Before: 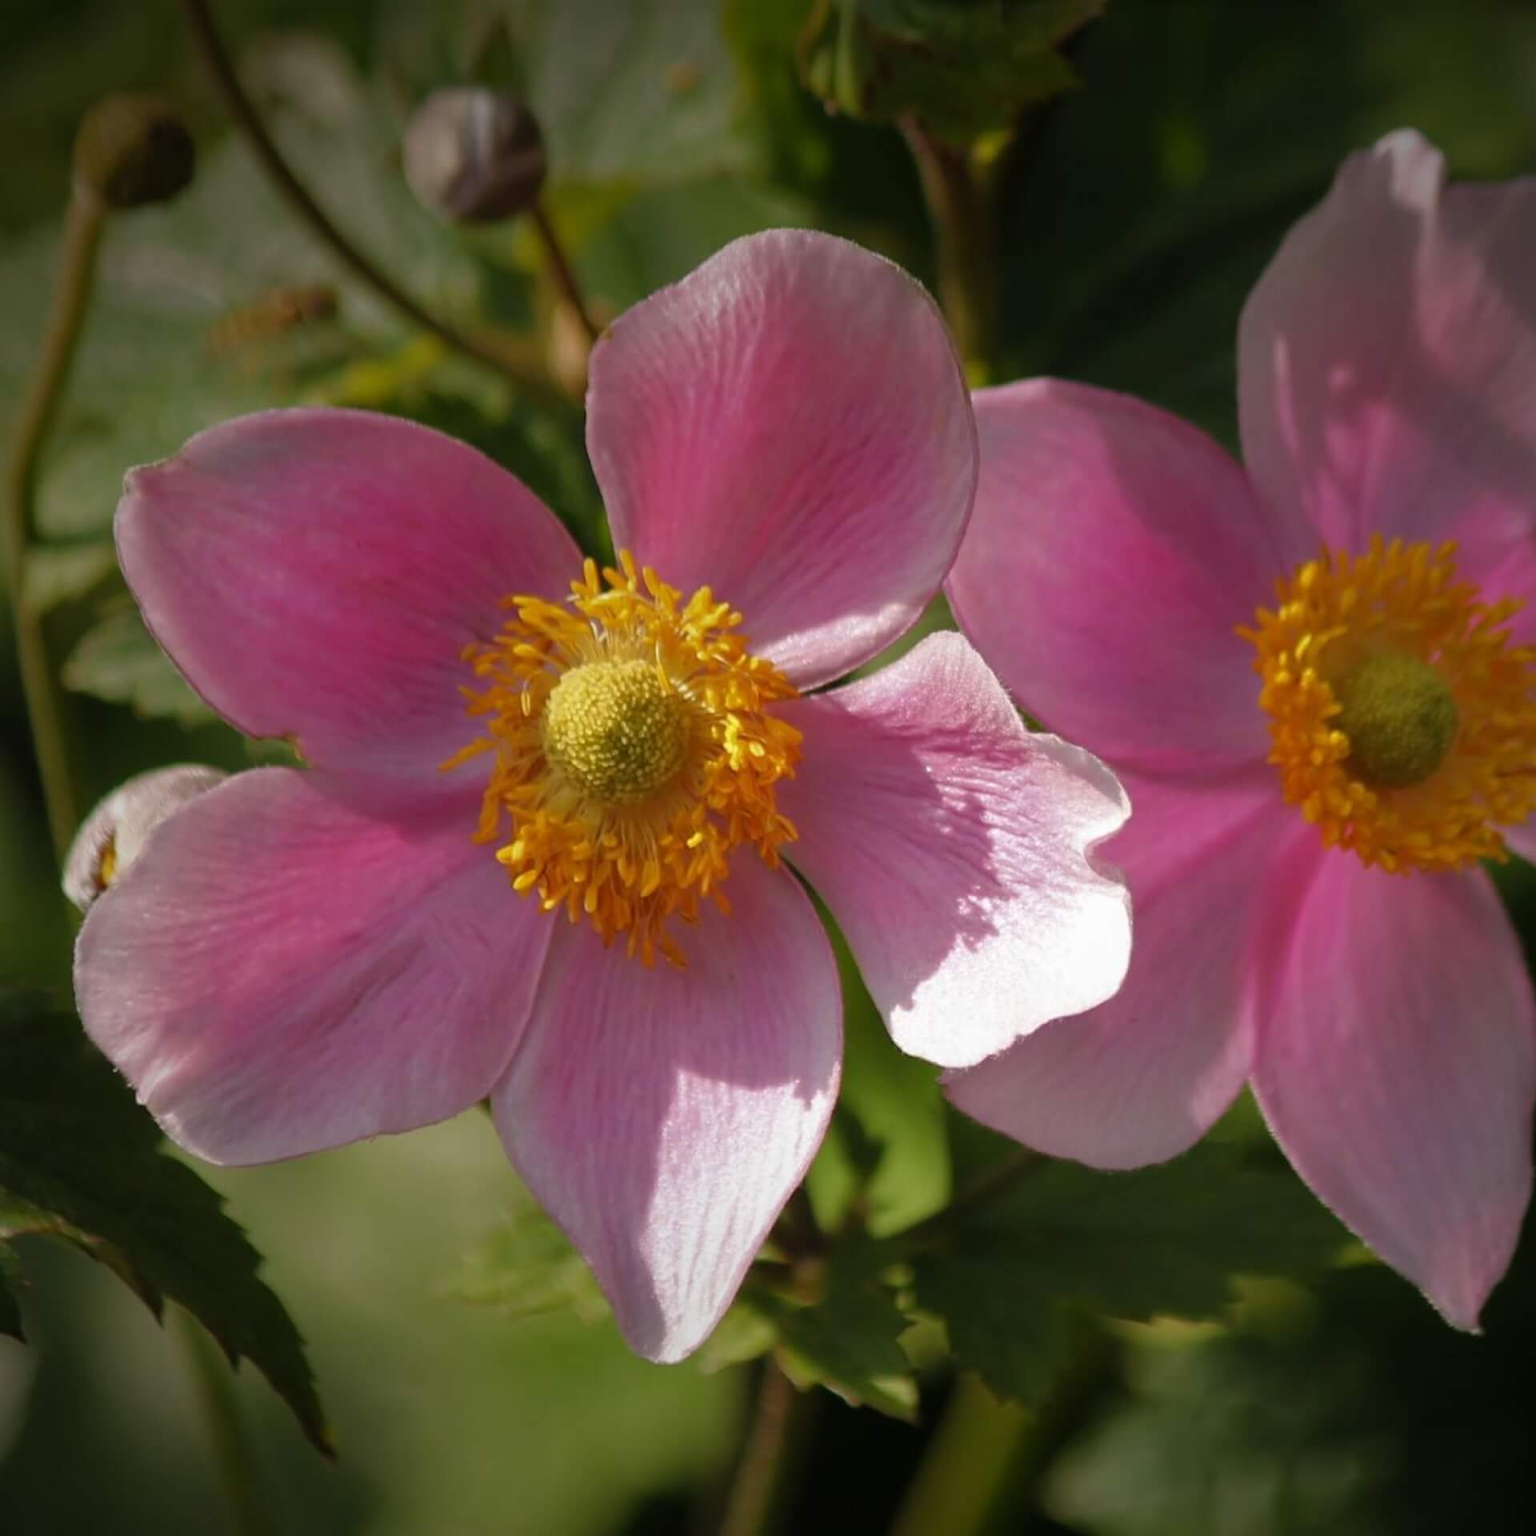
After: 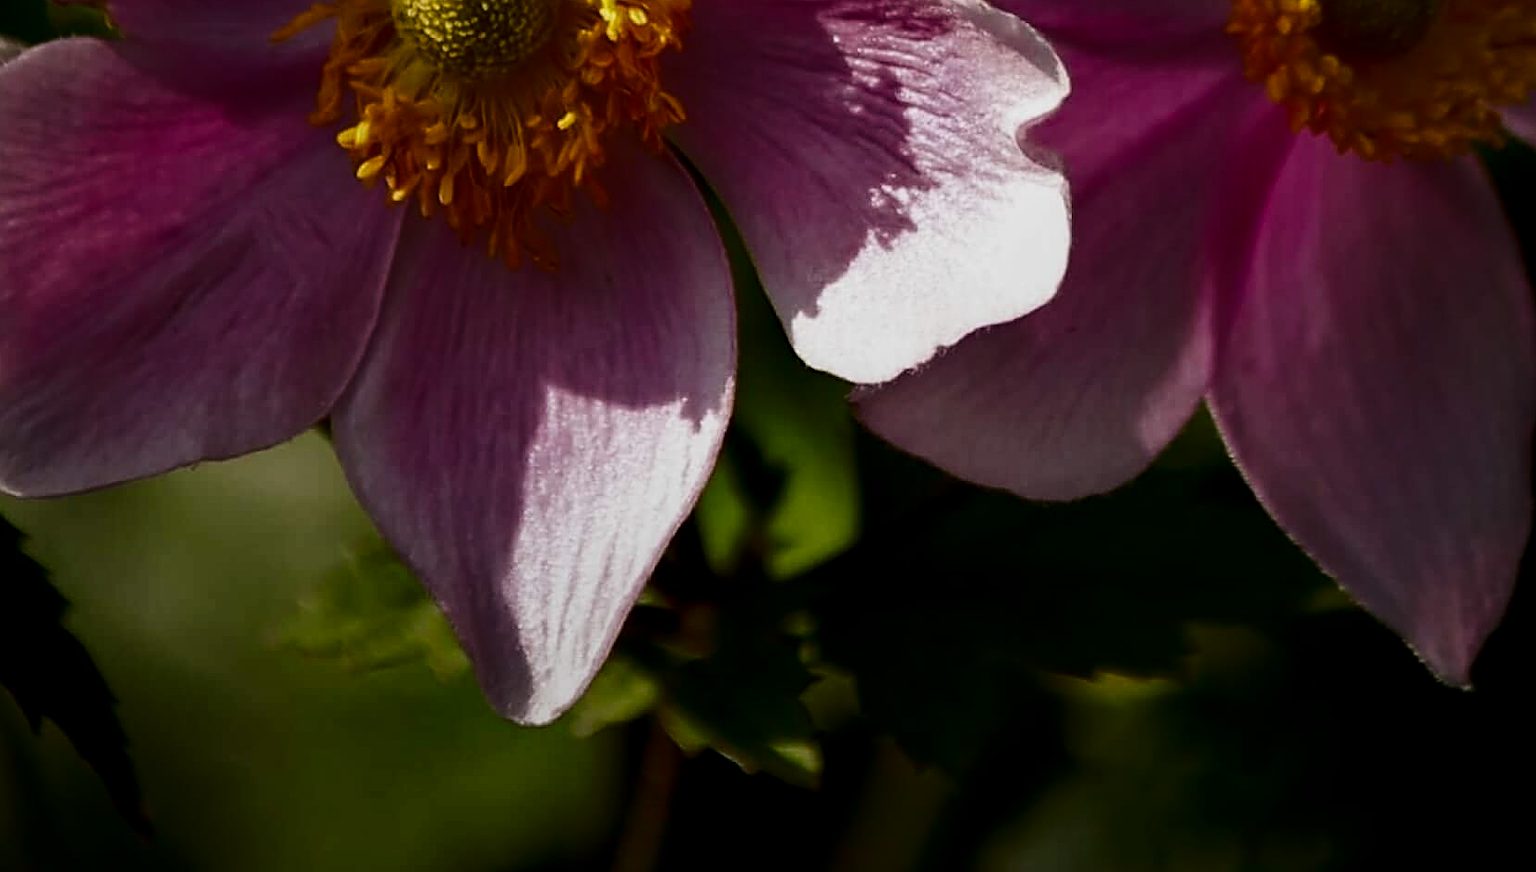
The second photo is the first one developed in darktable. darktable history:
sharpen: amount 0.599
exposure: exposure 0.569 EV, compensate highlight preservation false
local contrast: highlights 62%, shadows 112%, detail 107%, midtone range 0.53
crop and rotate: left 13.309%, top 47.913%, bottom 2.862%
contrast brightness saturation: brightness -0.537
filmic rgb: black relative exposure -7.65 EV, white relative exposure 4.56 EV, hardness 3.61, iterations of high-quality reconstruction 0
tone curve: curves: ch0 [(0, 0) (0.003, 0.002) (0.011, 0.006) (0.025, 0.014) (0.044, 0.025) (0.069, 0.039) (0.1, 0.056) (0.136, 0.082) (0.177, 0.116) (0.224, 0.163) (0.277, 0.233) (0.335, 0.311) (0.399, 0.396) (0.468, 0.488) (0.543, 0.588) (0.623, 0.695) (0.709, 0.809) (0.801, 0.912) (0.898, 0.997) (1, 1)], color space Lab, linked channels, preserve colors none
